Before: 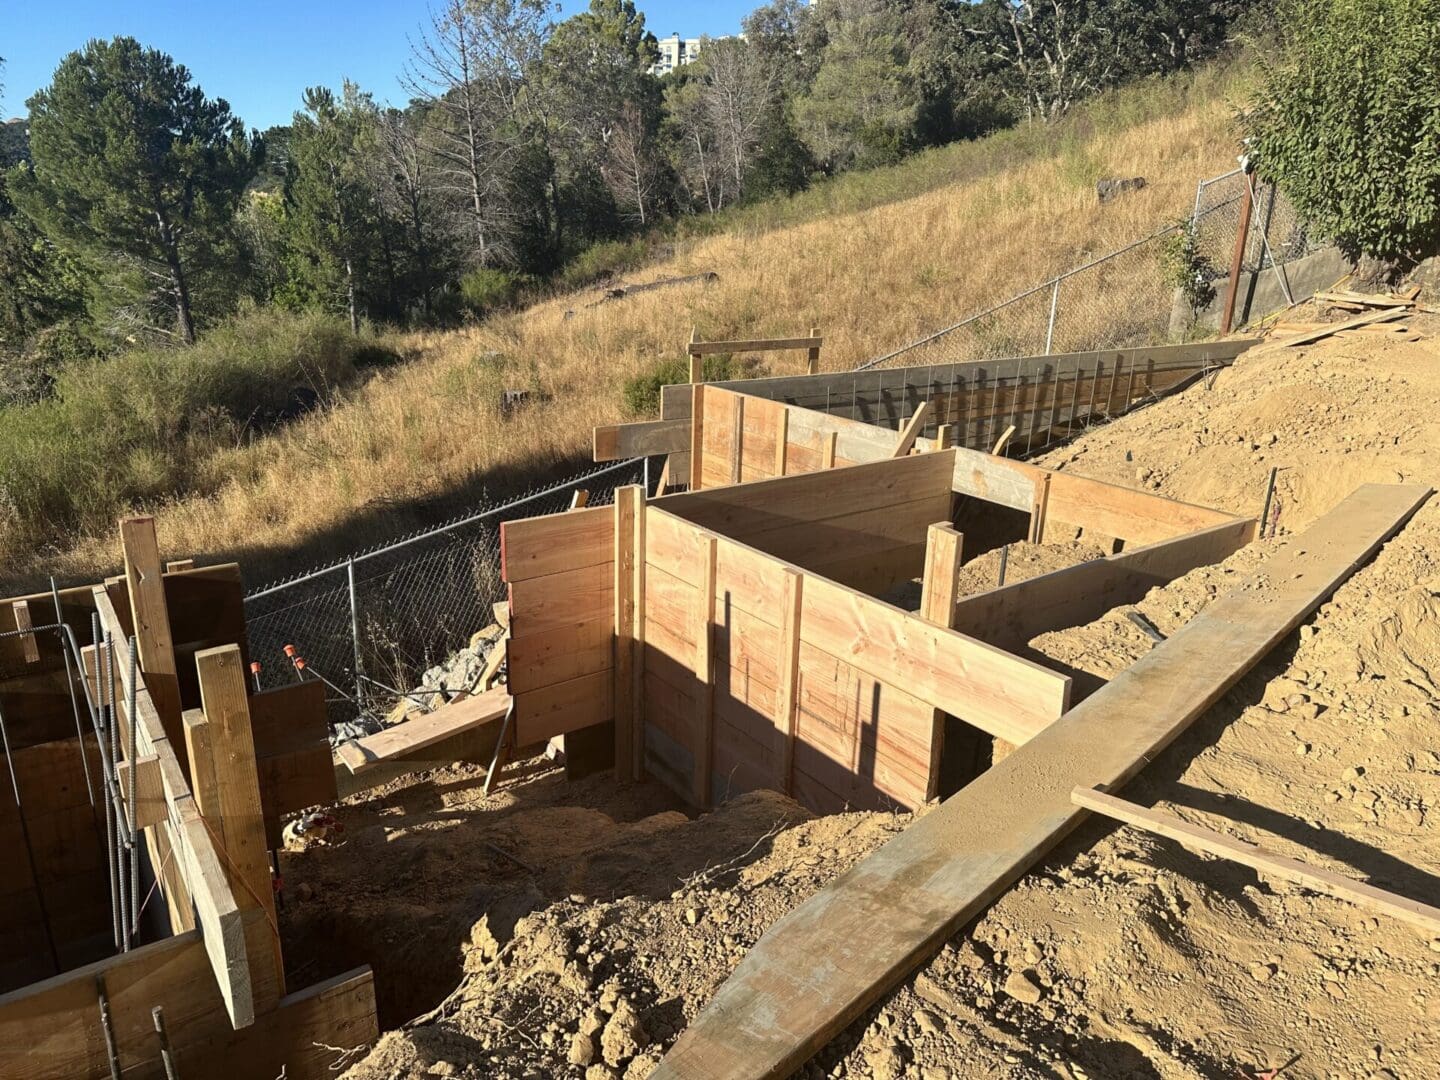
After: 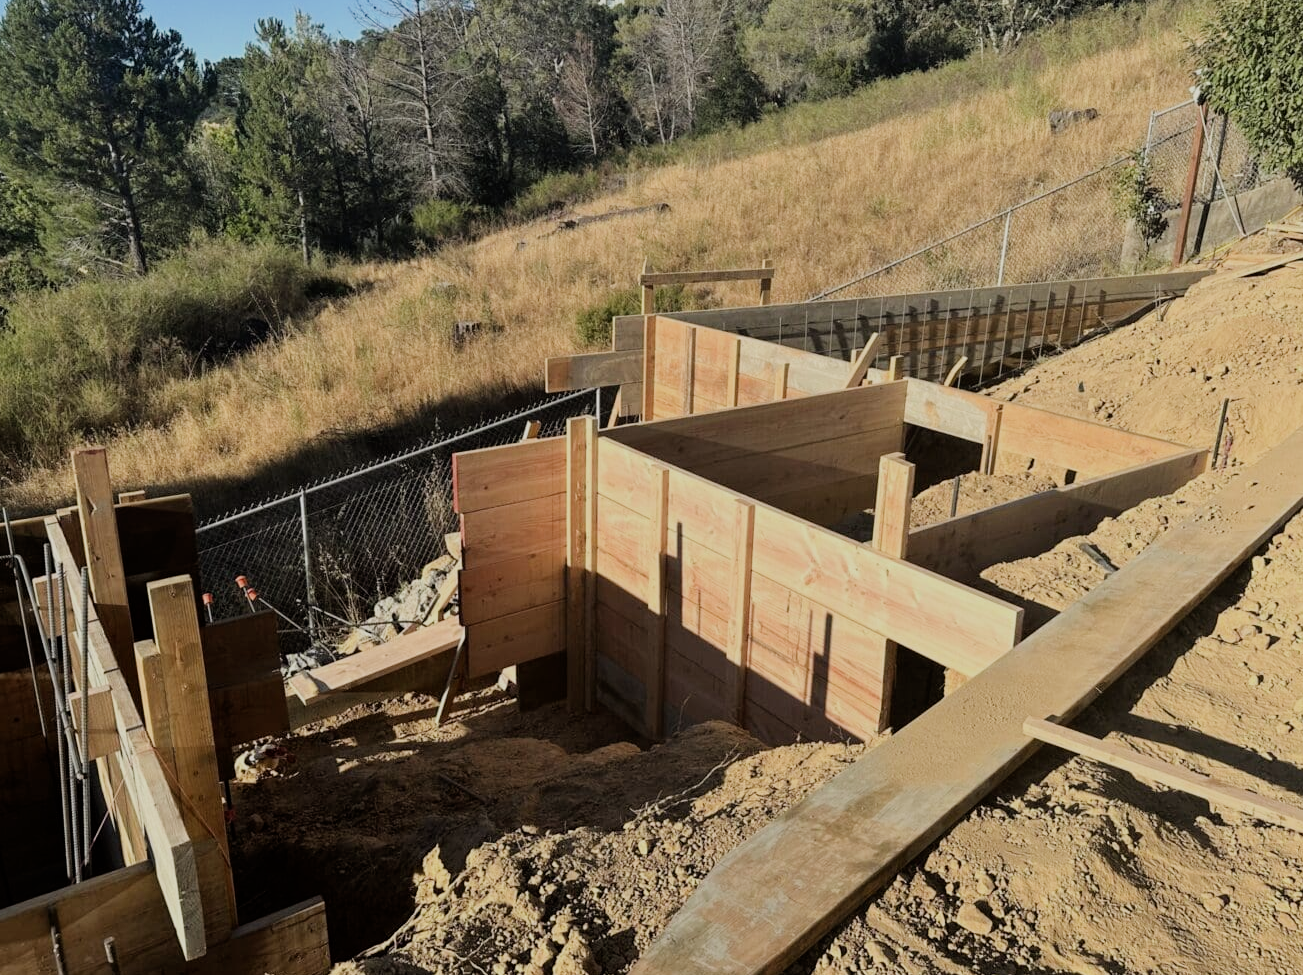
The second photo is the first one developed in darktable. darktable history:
filmic rgb: black relative exposure -7.65 EV, white relative exposure 4.56 EV, hardness 3.61
crop: left 3.4%, top 6.447%, right 6.079%, bottom 3.263%
